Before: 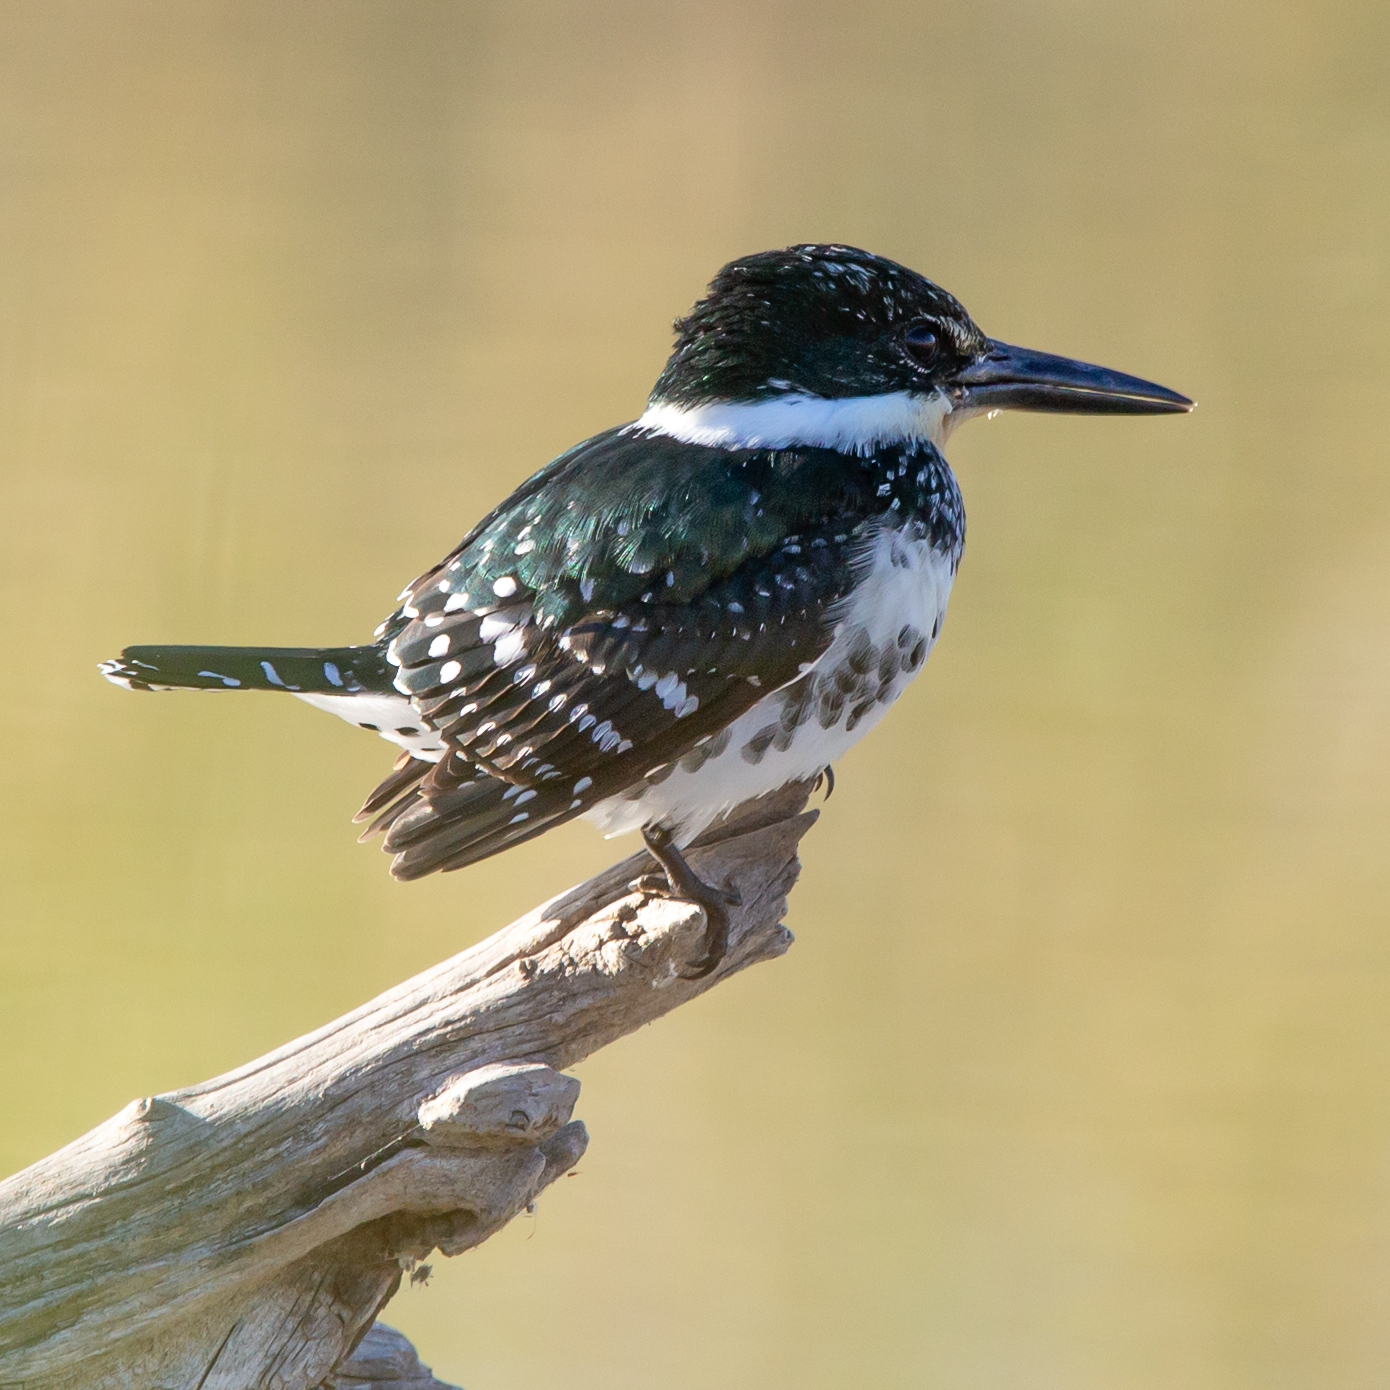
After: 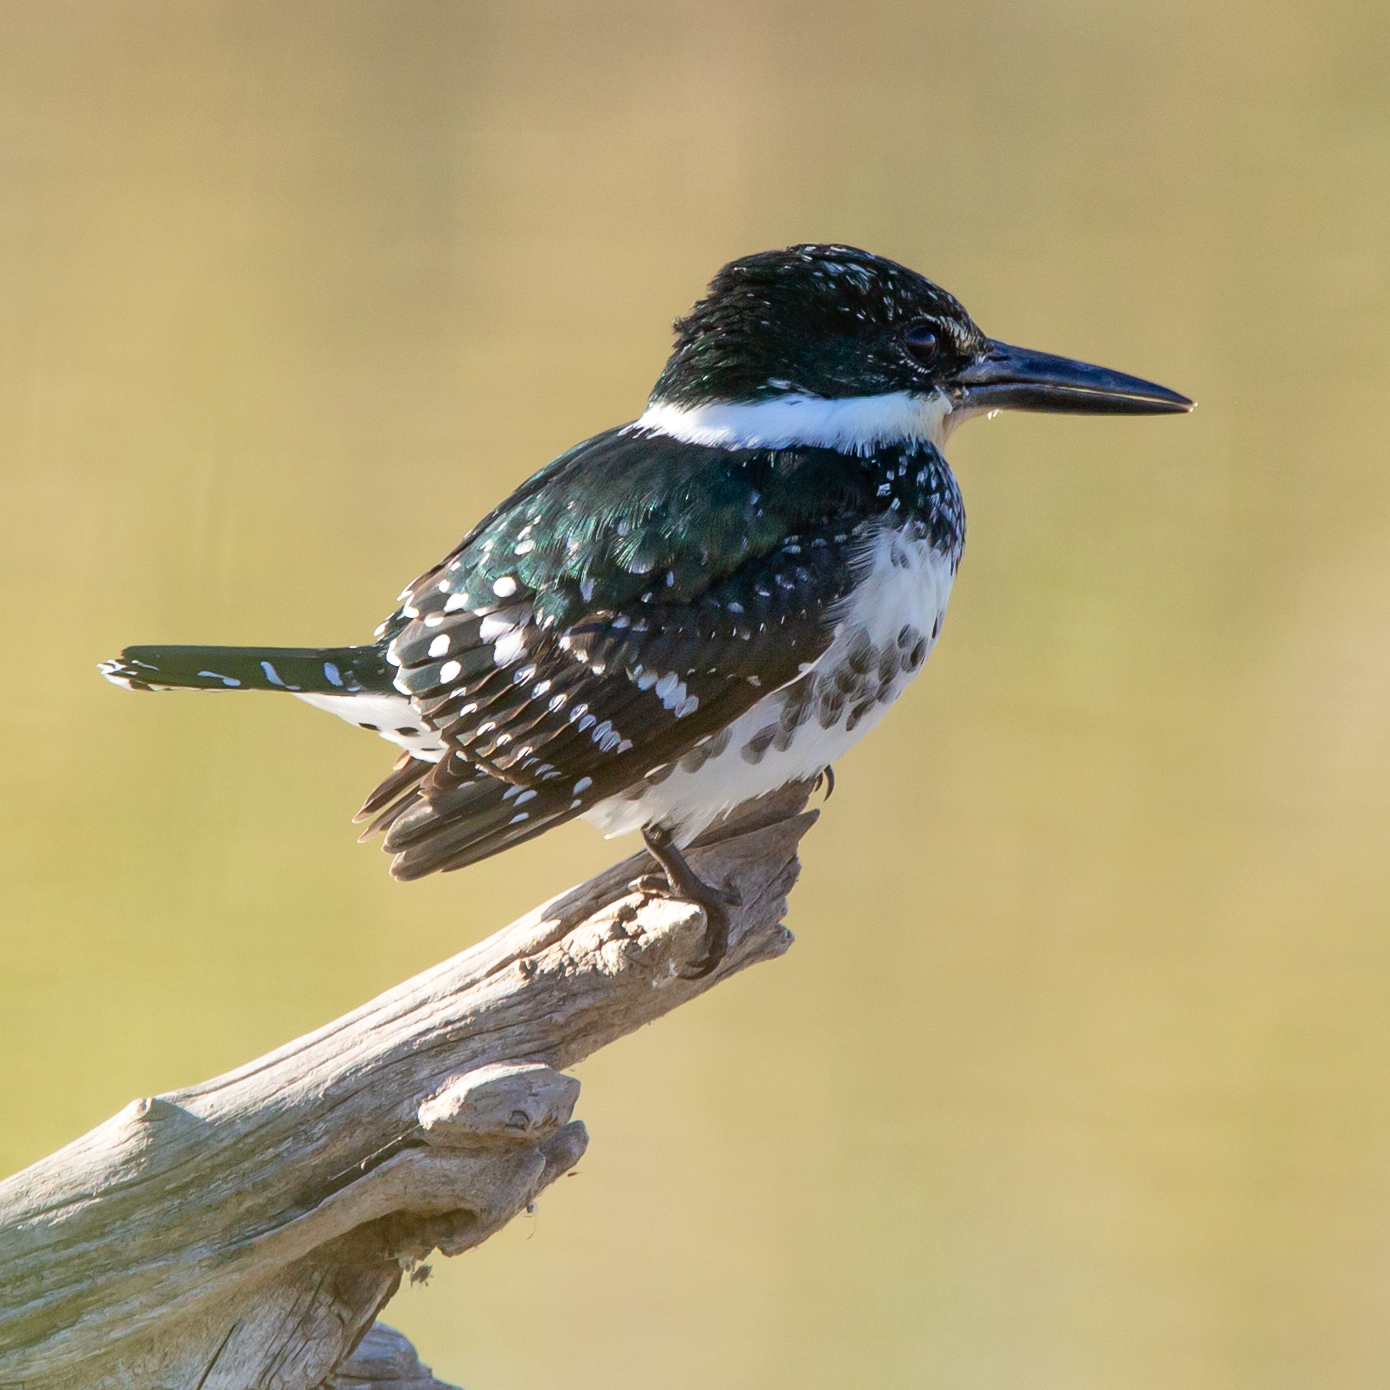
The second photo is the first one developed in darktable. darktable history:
contrast brightness saturation: contrast 0.04, saturation 0.07
